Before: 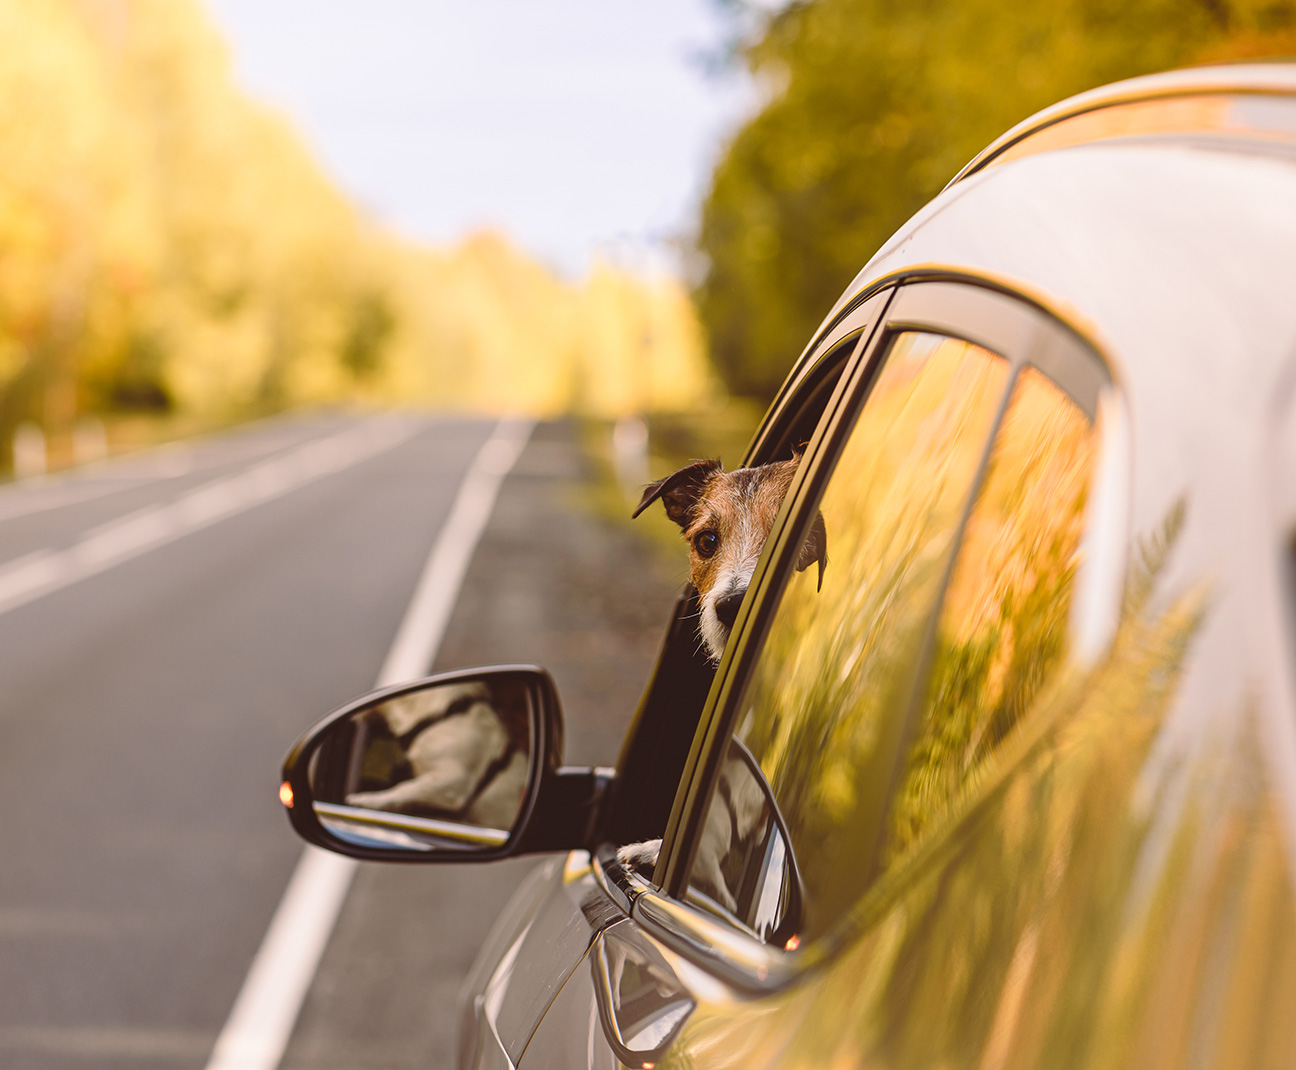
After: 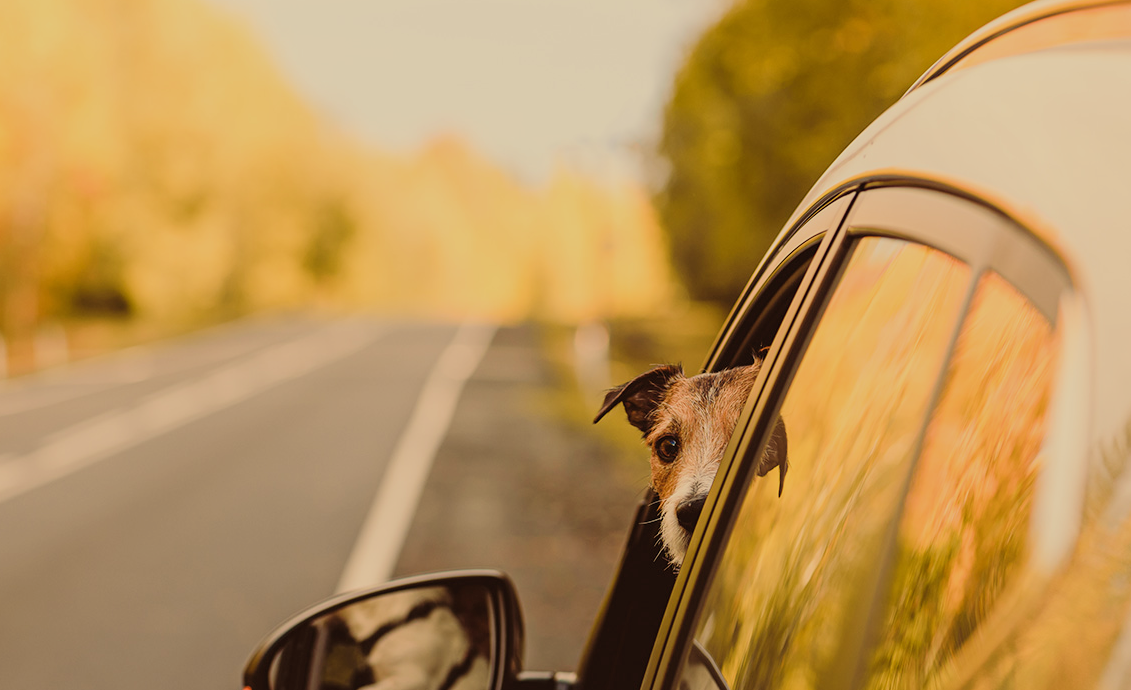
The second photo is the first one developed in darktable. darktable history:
filmic rgb: black relative exposure -7.65 EV, white relative exposure 4.56 EV, hardness 3.61
white balance: red 1.08, blue 0.791
crop: left 3.015%, top 8.969%, right 9.647%, bottom 26.457%
